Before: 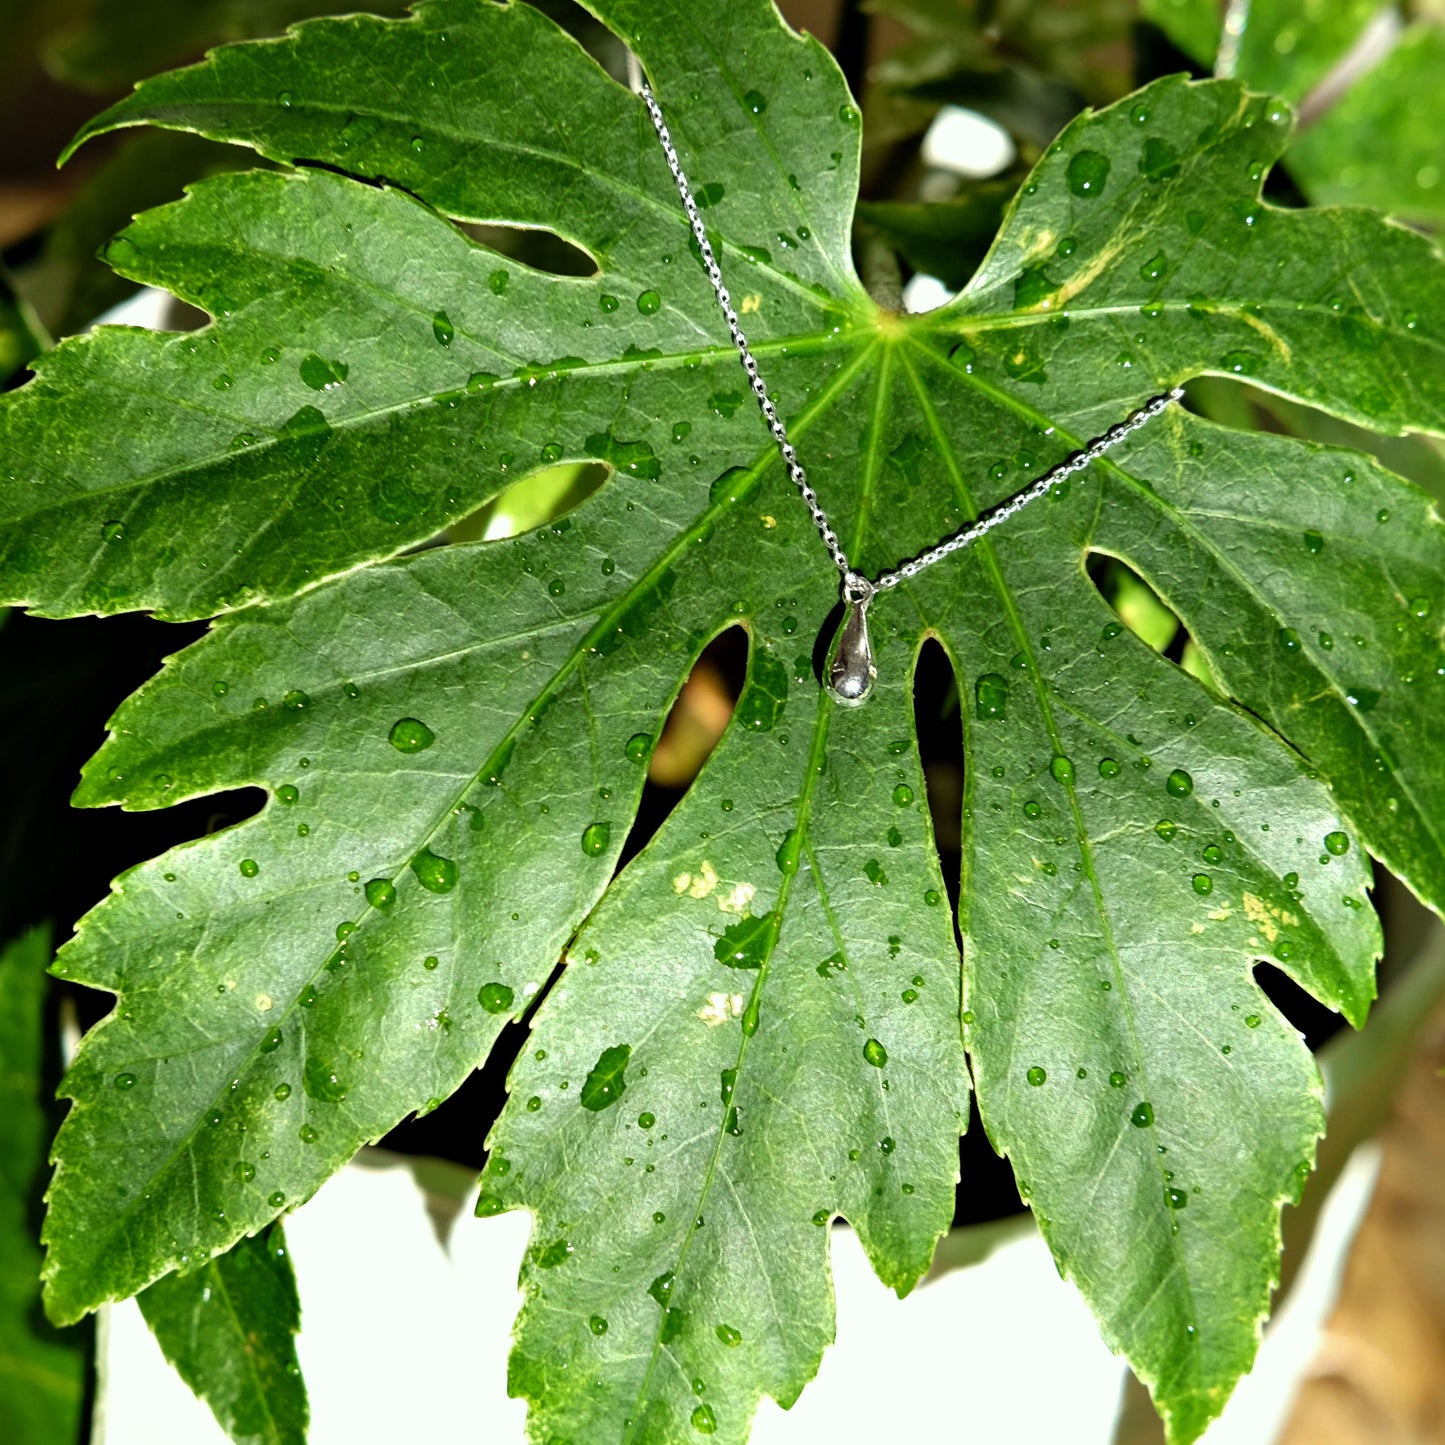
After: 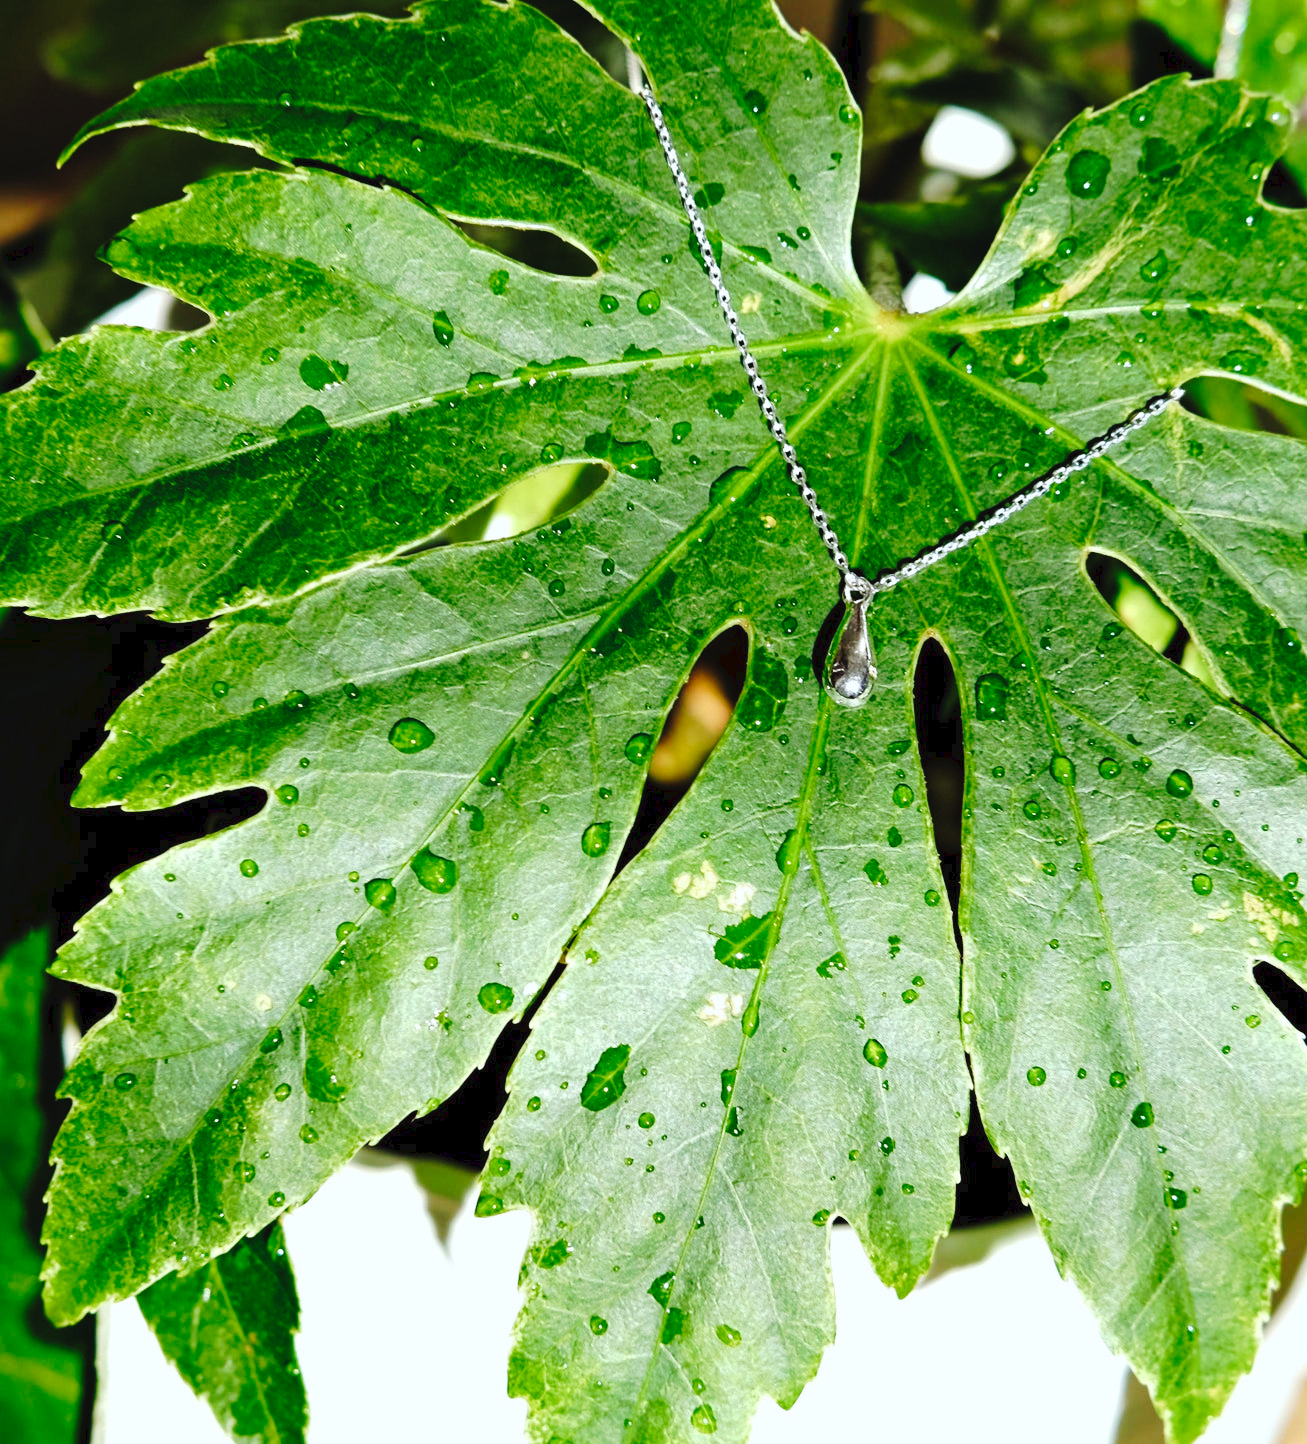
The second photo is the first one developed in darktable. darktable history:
tone curve: curves: ch0 [(0, 0) (0.003, 0.039) (0.011, 0.042) (0.025, 0.048) (0.044, 0.058) (0.069, 0.071) (0.1, 0.089) (0.136, 0.114) (0.177, 0.146) (0.224, 0.199) (0.277, 0.27) (0.335, 0.364) (0.399, 0.47) (0.468, 0.566) (0.543, 0.643) (0.623, 0.73) (0.709, 0.8) (0.801, 0.863) (0.898, 0.925) (1, 1)], preserve colors none
crop: right 9.509%, bottom 0.031%
color calibration: illuminant as shot in camera, x 0.358, y 0.373, temperature 4628.91 K
